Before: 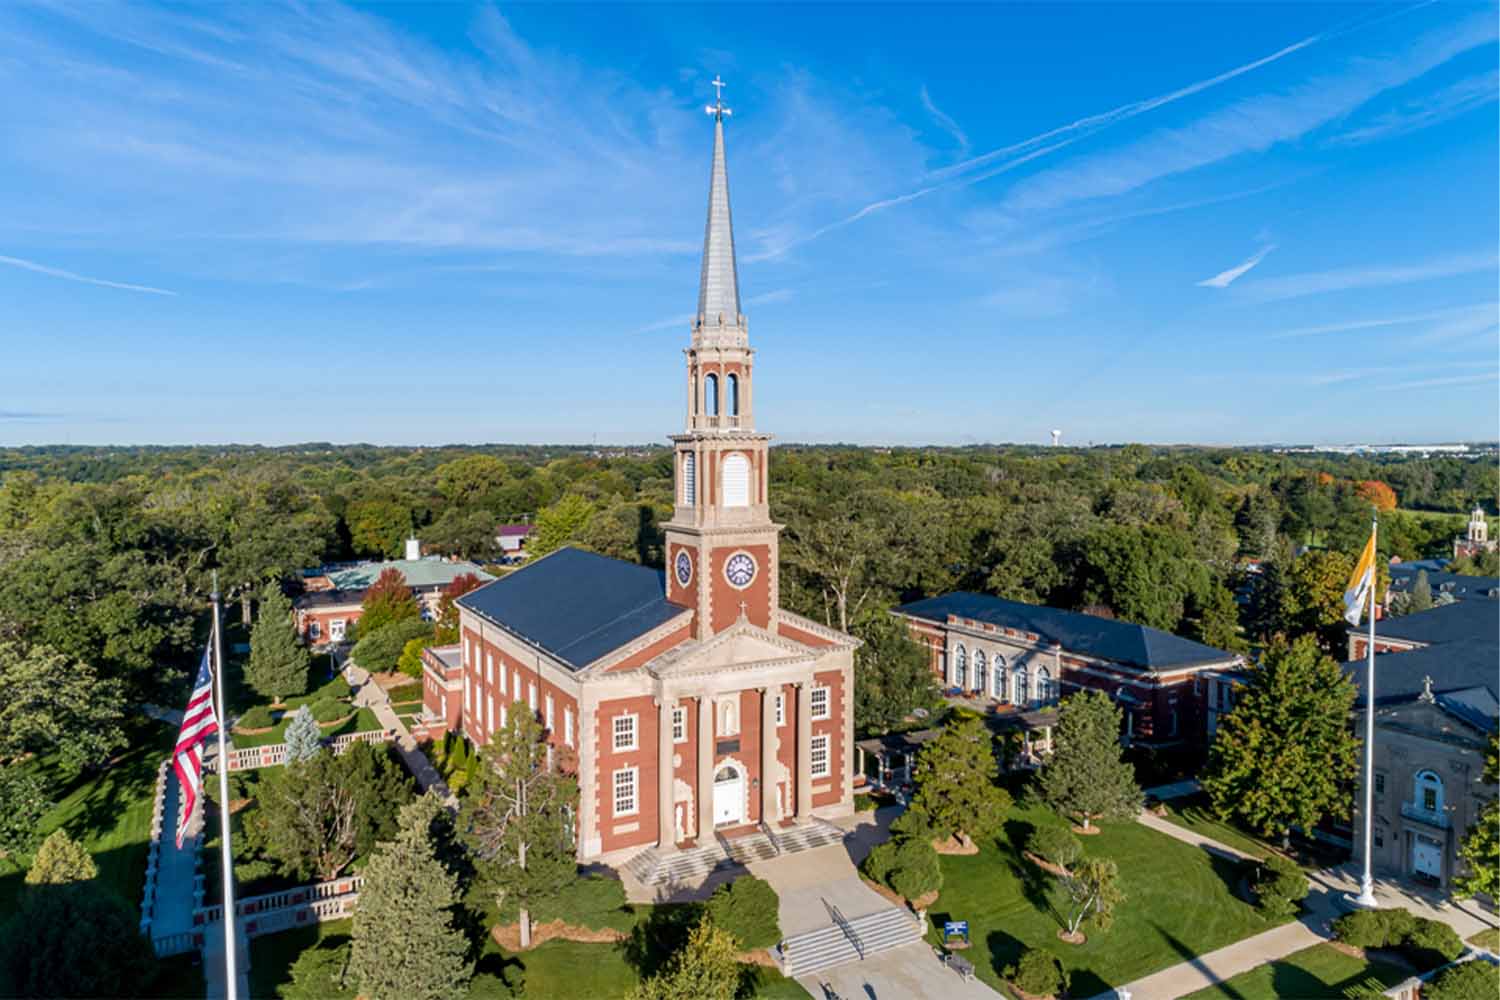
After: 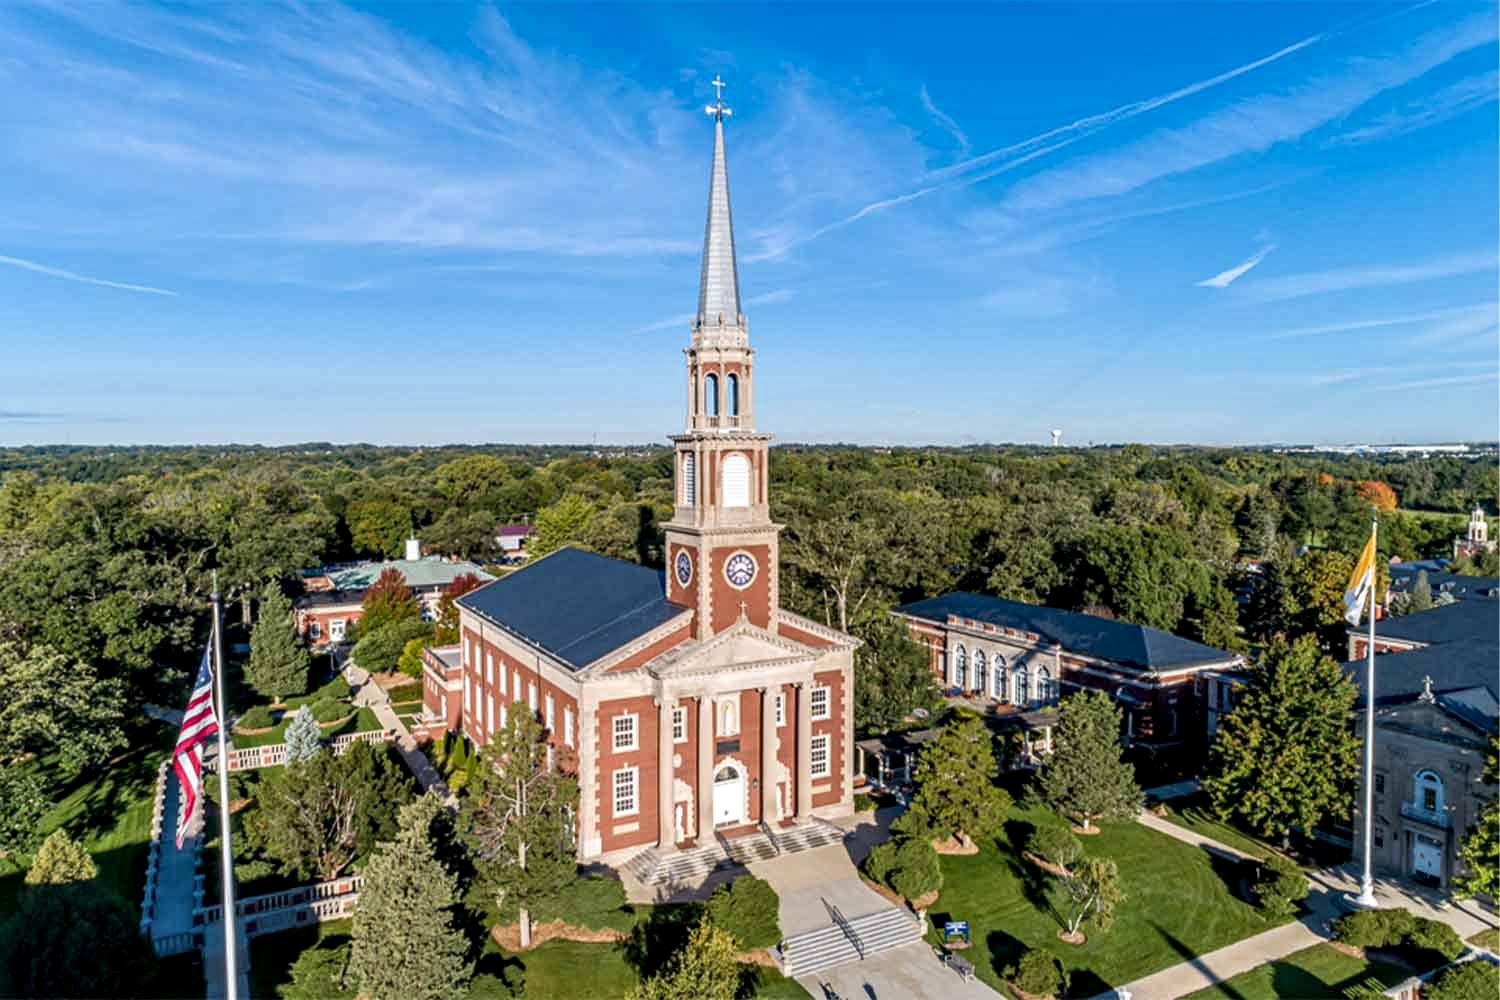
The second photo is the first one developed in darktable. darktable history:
contrast equalizer: y [[0.5, 0.501, 0.532, 0.538, 0.54, 0.541], [0.5 ×6], [0.5 ×6], [0 ×6], [0 ×6]]
local contrast: on, module defaults
